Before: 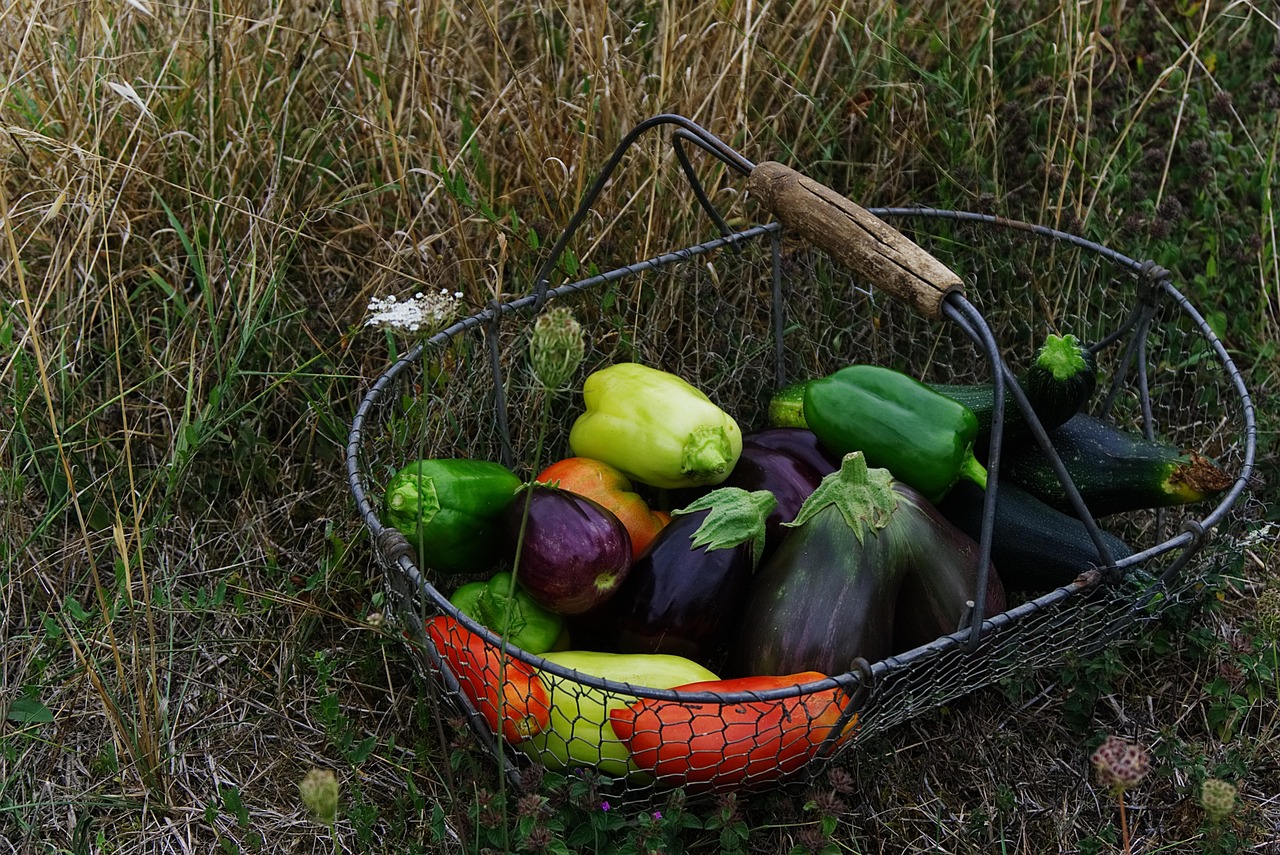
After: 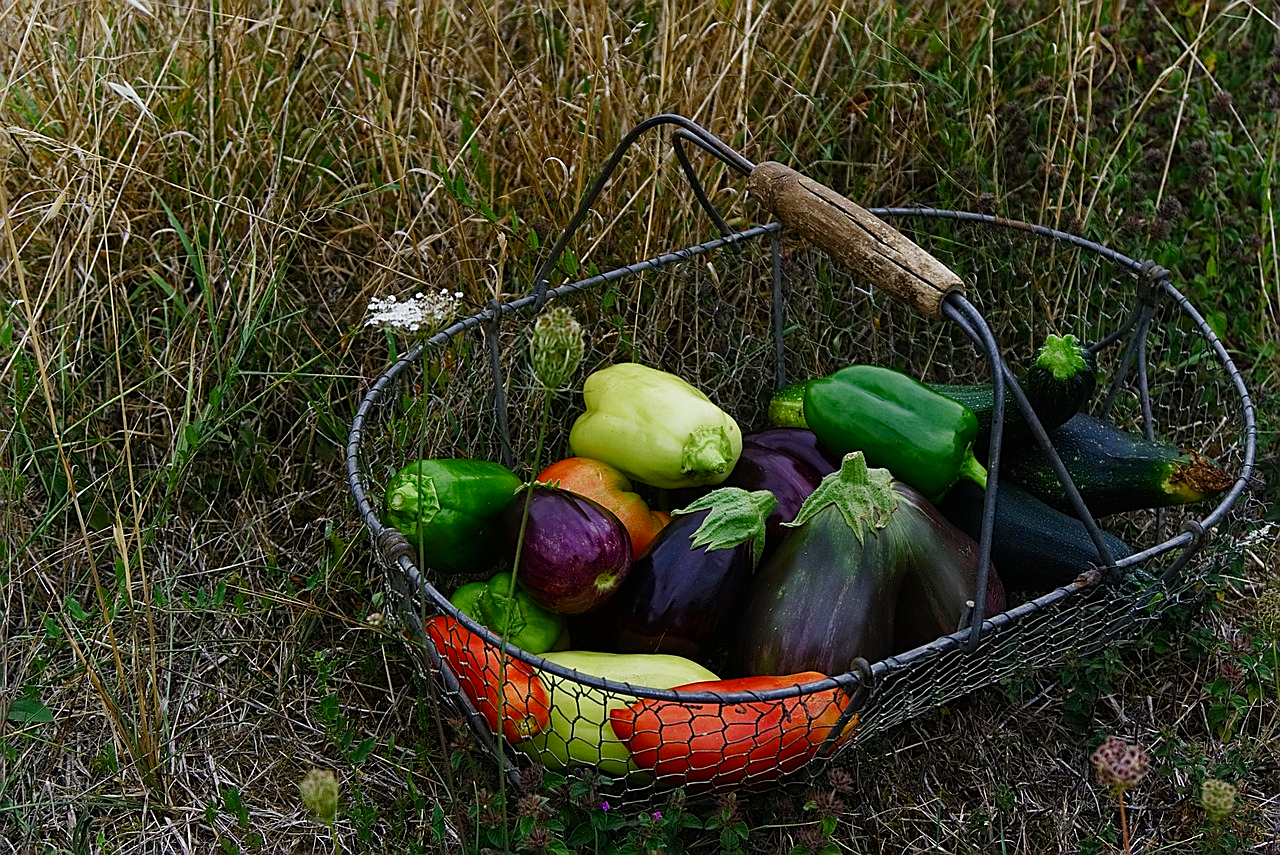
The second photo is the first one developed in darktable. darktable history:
color balance rgb: perceptual saturation grading › global saturation 20%, perceptual saturation grading › highlights -50%, perceptual saturation grading › shadows 30%
sharpen: on, module defaults
